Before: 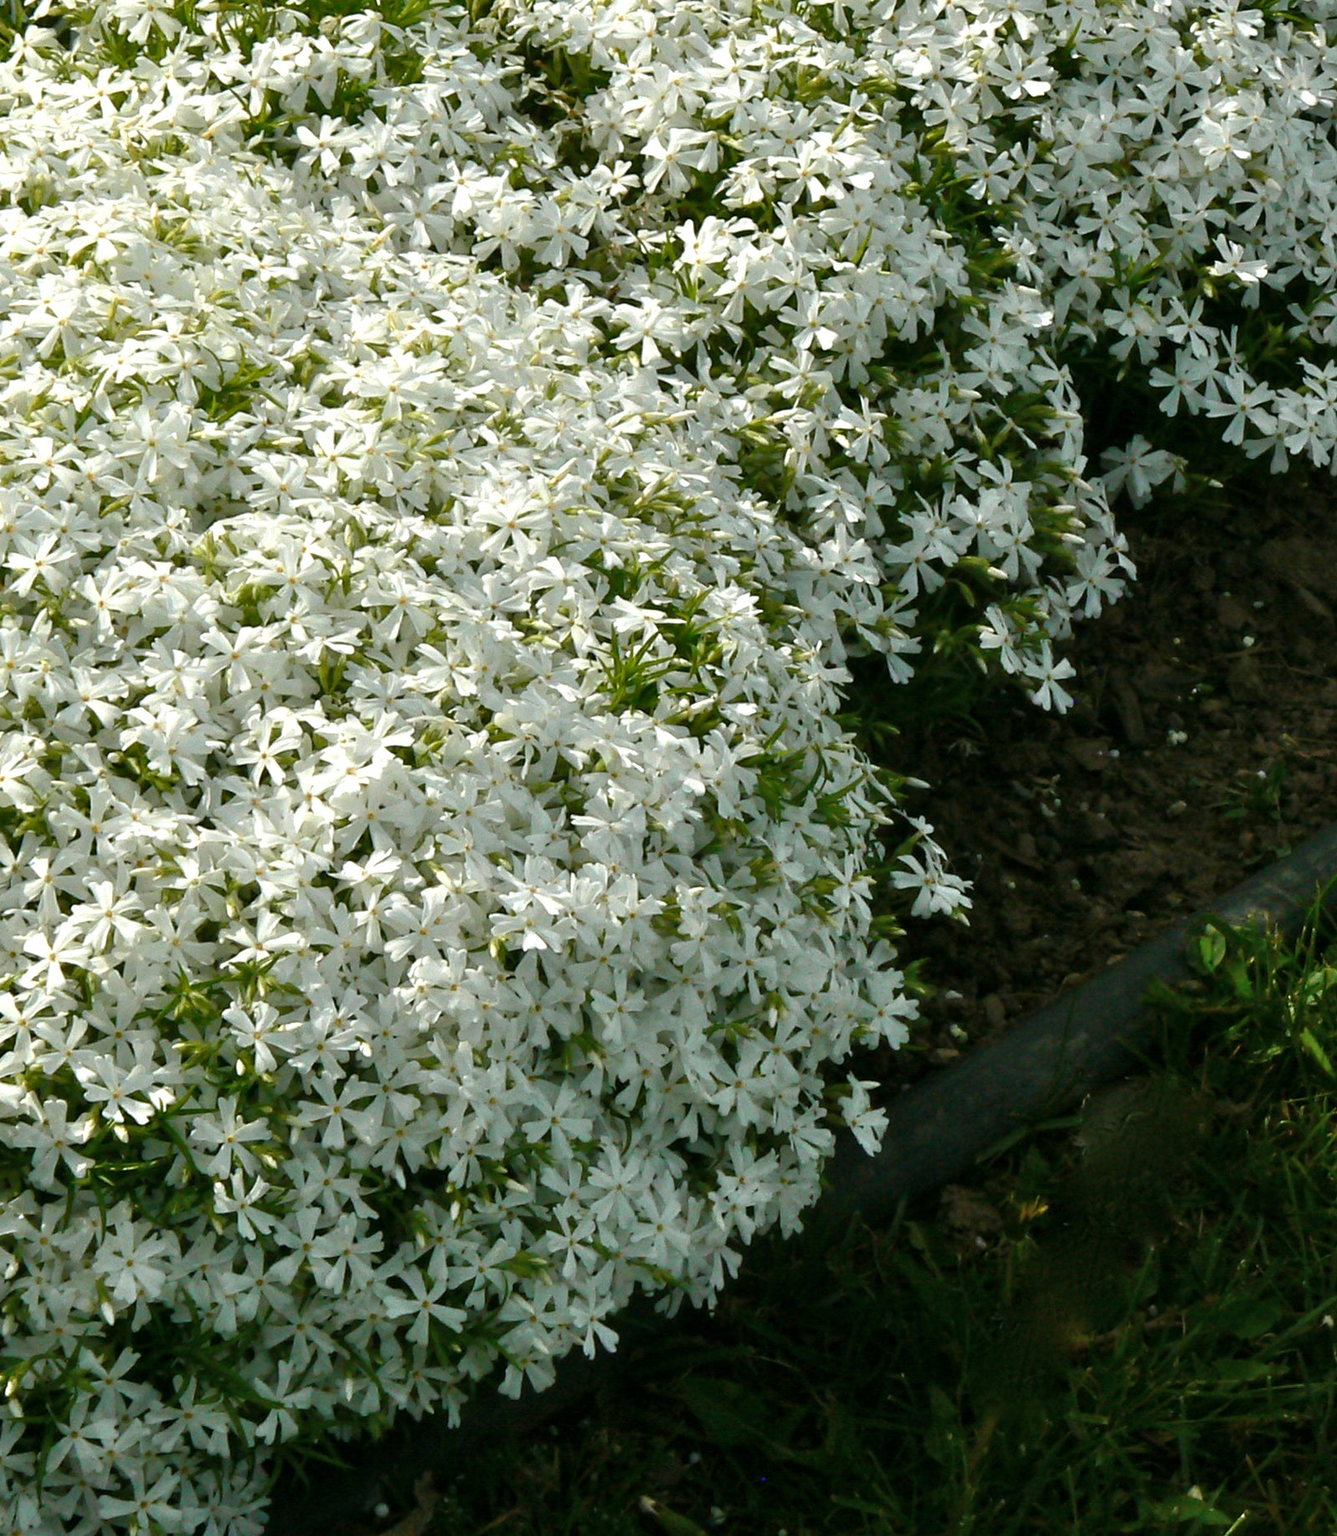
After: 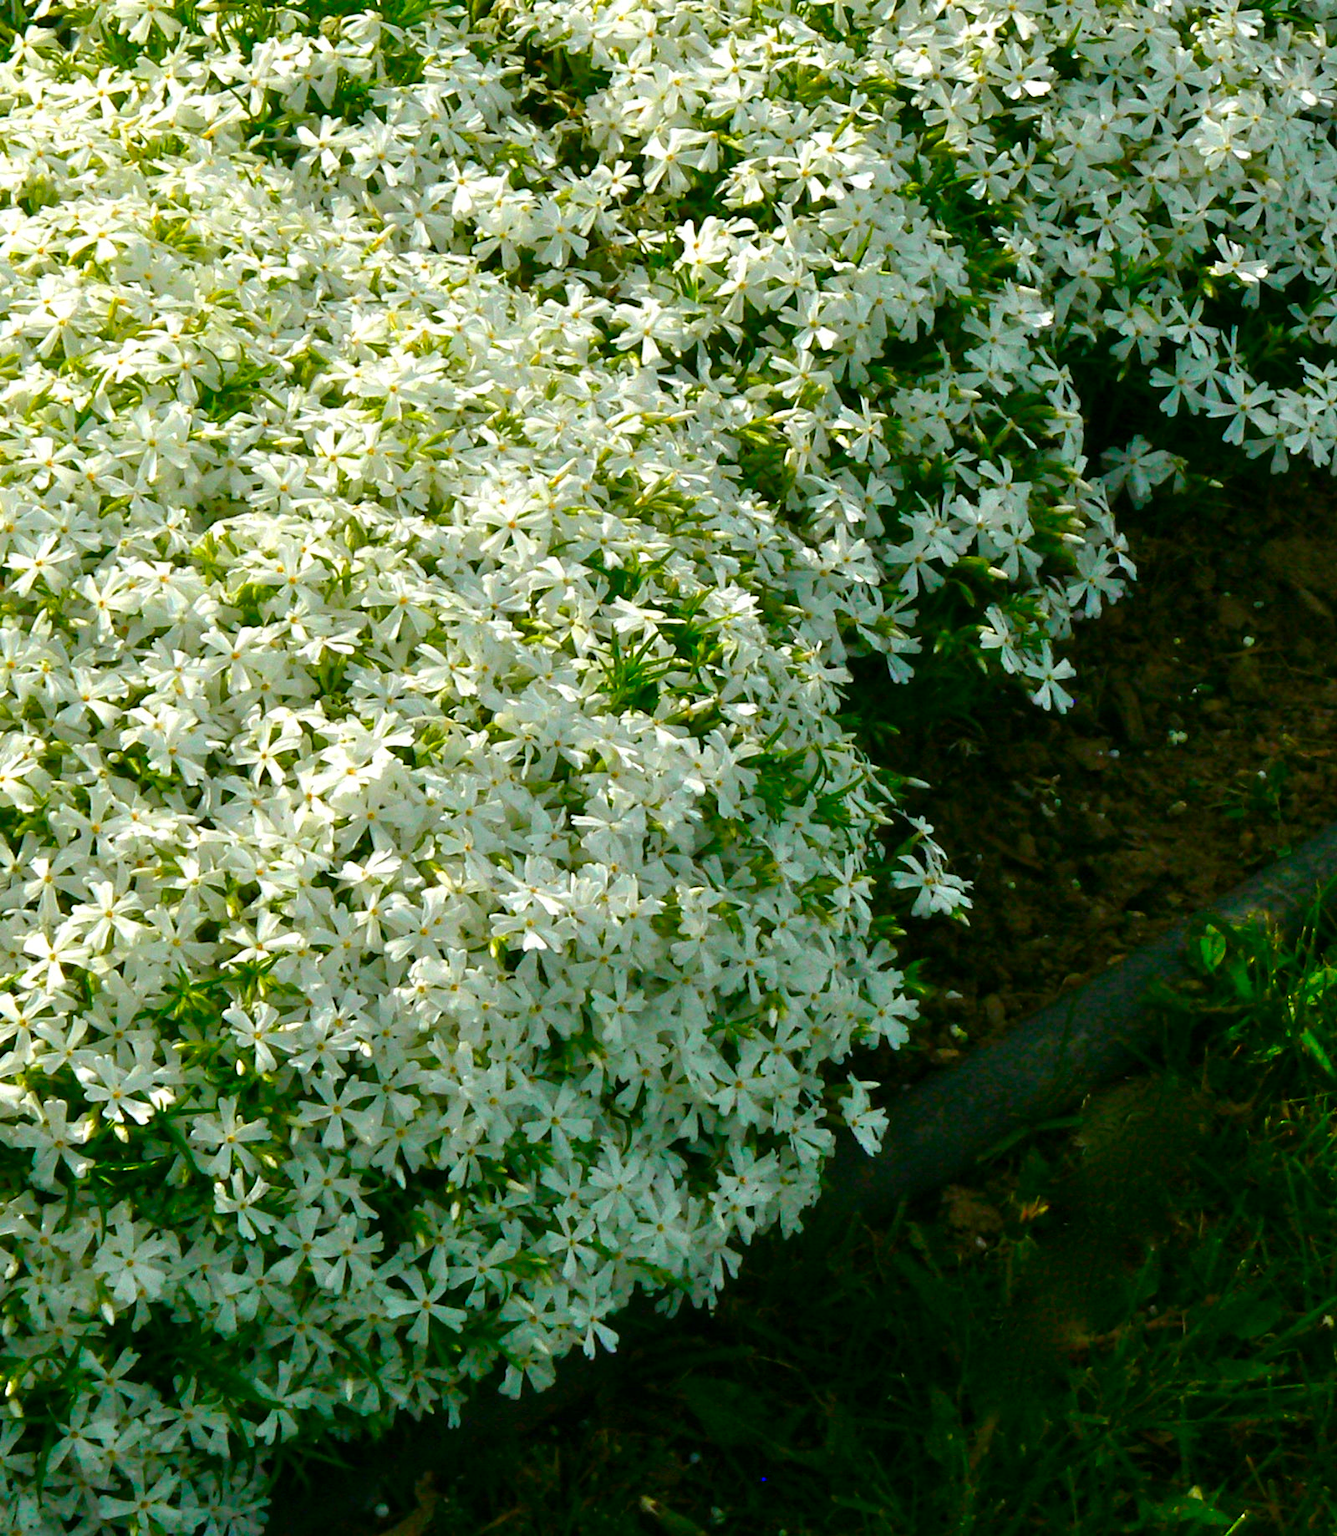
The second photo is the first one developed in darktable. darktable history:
contrast brightness saturation: saturation 0.103
color correction: highlights b* -0.031, saturation 1.81
